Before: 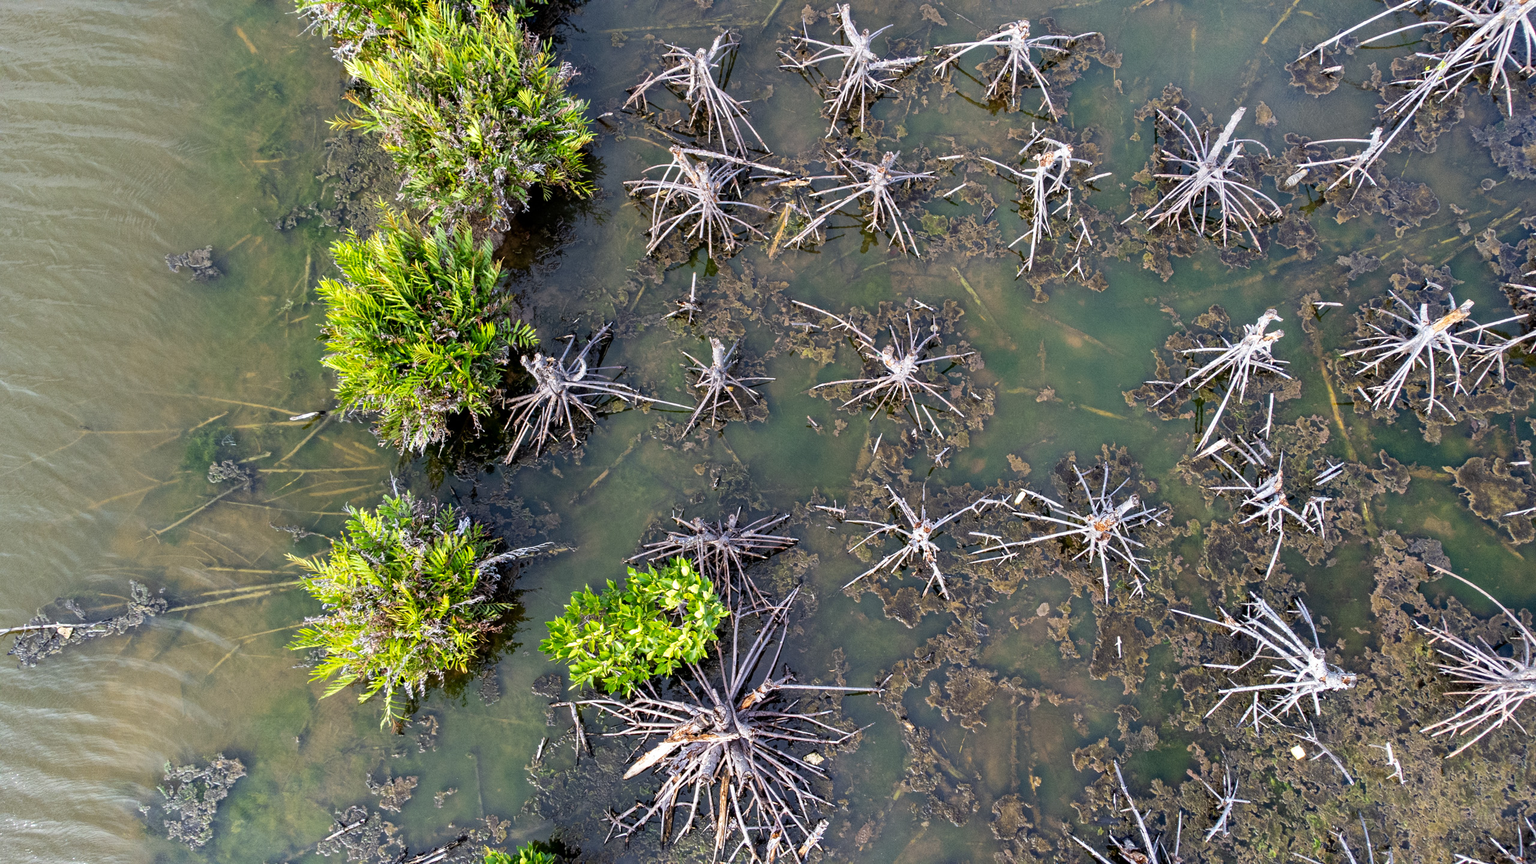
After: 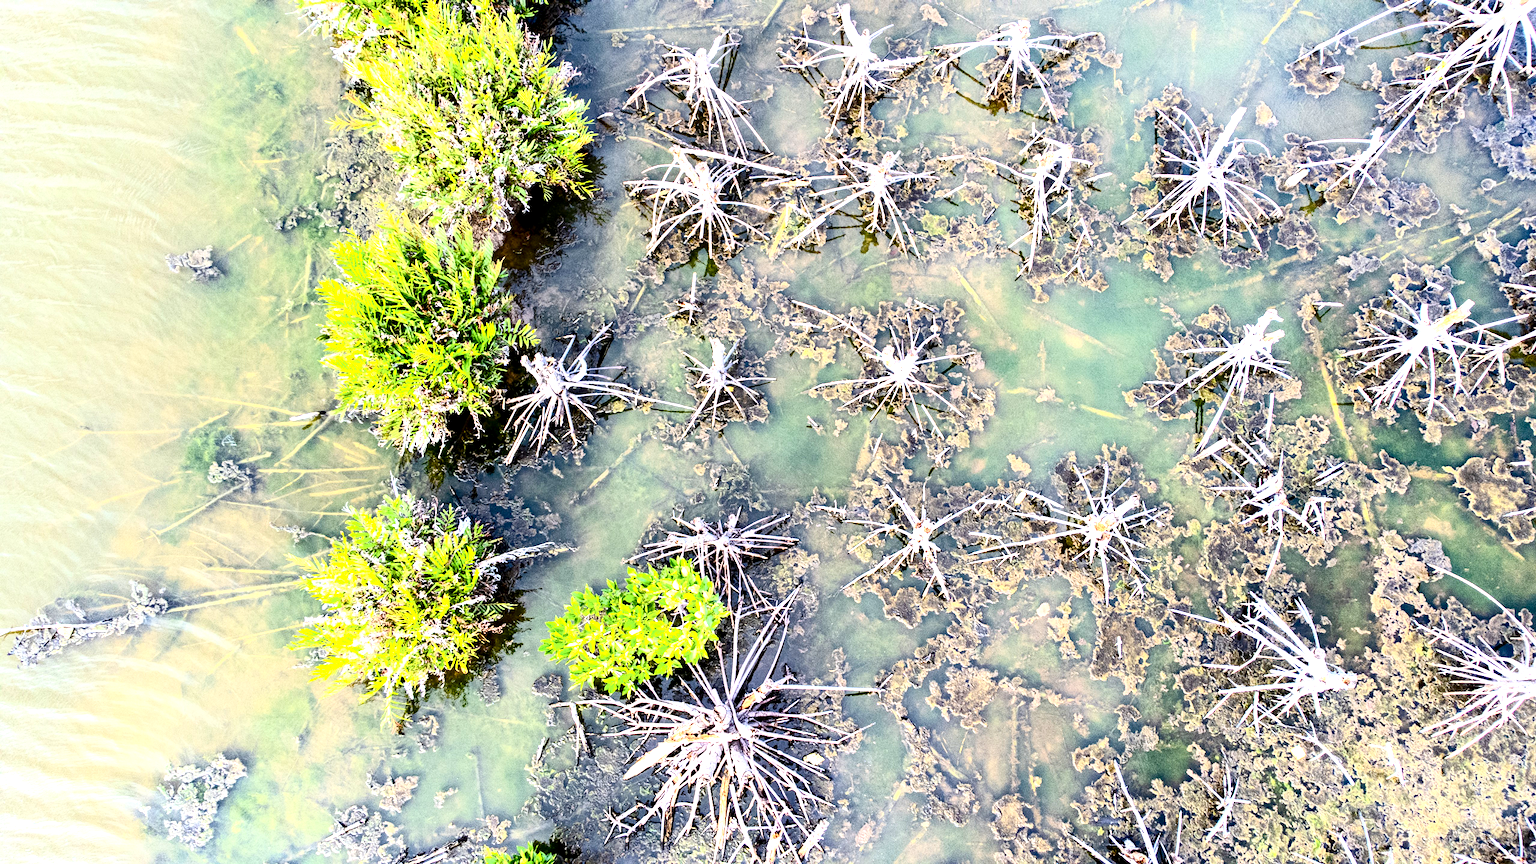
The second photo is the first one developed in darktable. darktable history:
color zones: curves: ch0 [(0, 0.5) (0.143, 0.5) (0.286, 0.5) (0.429, 0.5) (0.571, 0.5) (0.714, 0.476) (0.857, 0.5) (1, 0.5)]; ch2 [(0, 0.5) (0.143, 0.5) (0.286, 0.5) (0.429, 0.5) (0.571, 0.5) (0.714, 0.487) (0.857, 0.5) (1, 0.5)]
color balance rgb: global offset › hue 172.03°, perceptual saturation grading › global saturation 20%, perceptual saturation grading › highlights -25.688%, perceptual saturation grading › shadows 25.665%, perceptual brilliance grading › global brilliance 9.349%
local contrast: highlights 106%, shadows 101%, detail 120%, midtone range 0.2
exposure: black level correction 0, exposure 1.126 EV, compensate highlight preservation false
contrast brightness saturation: contrast 0.381, brightness 0.103
